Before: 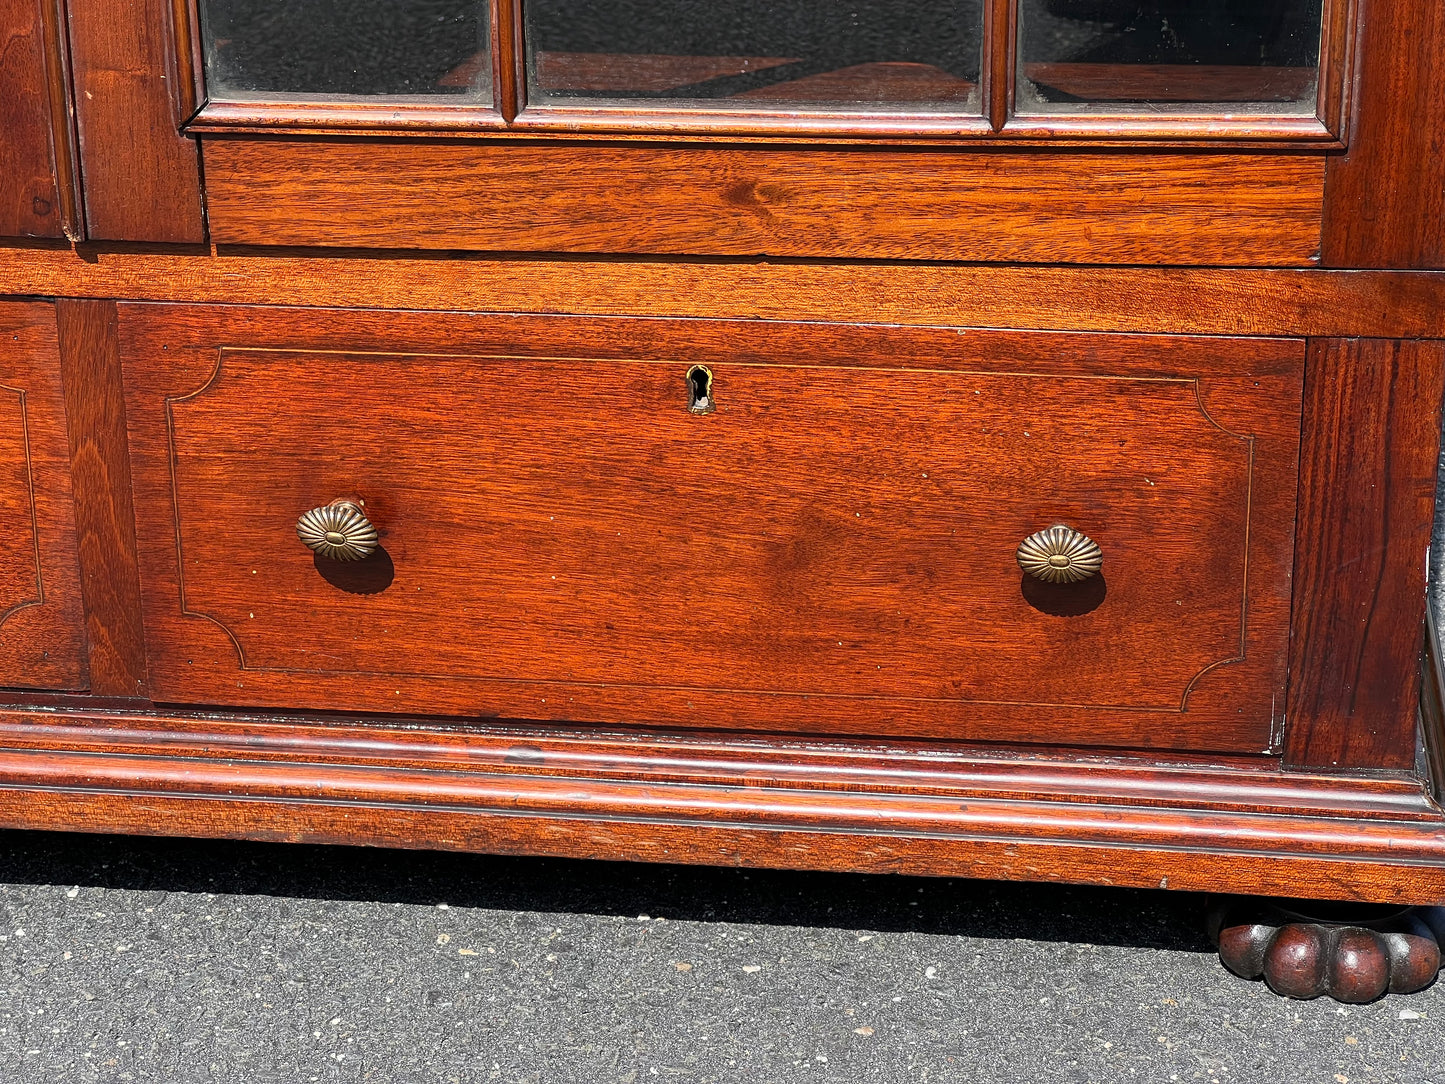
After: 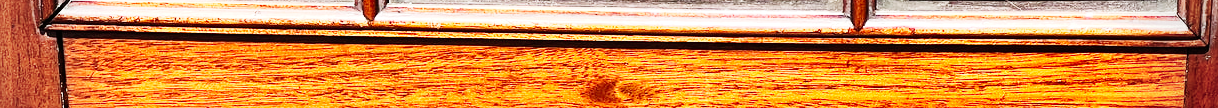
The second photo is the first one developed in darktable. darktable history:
base curve: curves: ch0 [(0, 0) (0, 0.001) (0.001, 0.001) (0.004, 0.002) (0.007, 0.004) (0.015, 0.013) (0.033, 0.045) (0.052, 0.096) (0.075, 0.17) (0.099, 0.241) (0.163, 0.42) (0.219, 0.55) (0.259, 0.616) (0.327, 0.722) (0.365, 0.765) (0.522, 0.873) (0.547, 0.881) (0.689, 0.919) (0.826, 0.952) (1, 1)], preserve colors none
crop and rotate: left 9.644%, top 9.491%, right 6.021%, bottom 80.509%
vignetting: fall-off start 79.88%
white balance: red 1.009, blue 0.985
tone equalizer: -8 EV -0.417 EV, -7 EV -0.389 EV, -6 EV -0.333 EV, -5 EV -0.222 EV, -3 EV 0.222 EV, -2 EV 0.333 EV, -1 EV 0.389 EV, +0 EV 0.417 EV, edges refinement/feathering 500, mask exposure compensation -1.57 EV, preserve details no
